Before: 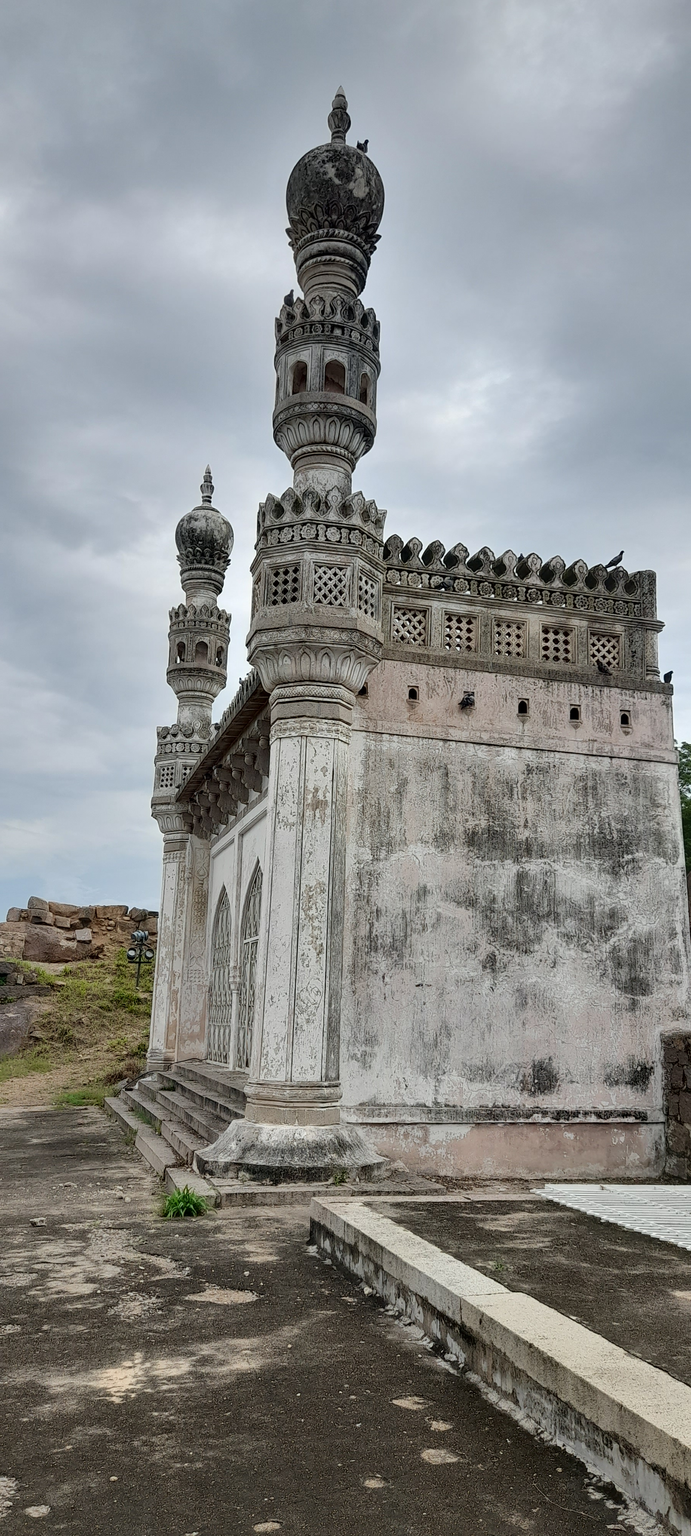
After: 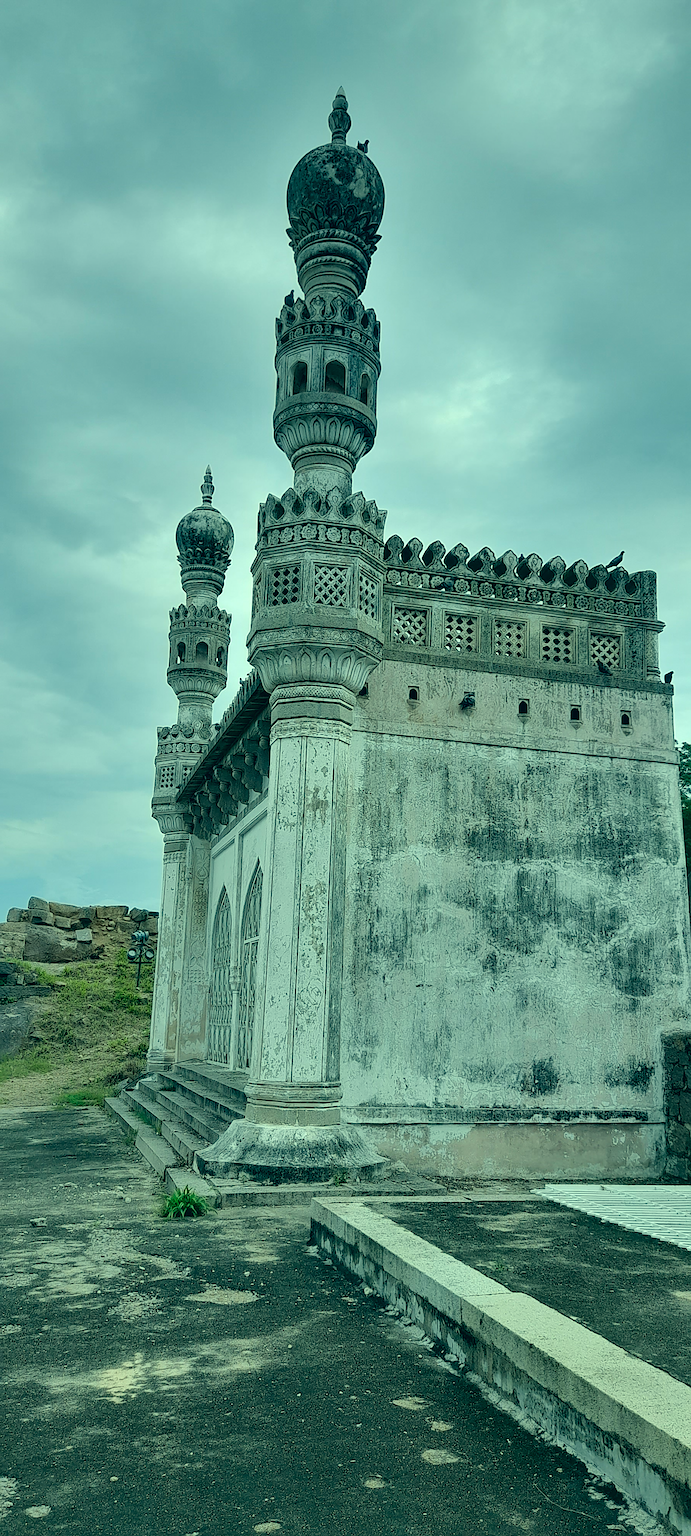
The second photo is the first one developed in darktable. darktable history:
color correction: highlights a* -20.08, highlights b* 9.8, shadows a* -20.4, shadows b* -10.76
sharpen: on, module defaults
